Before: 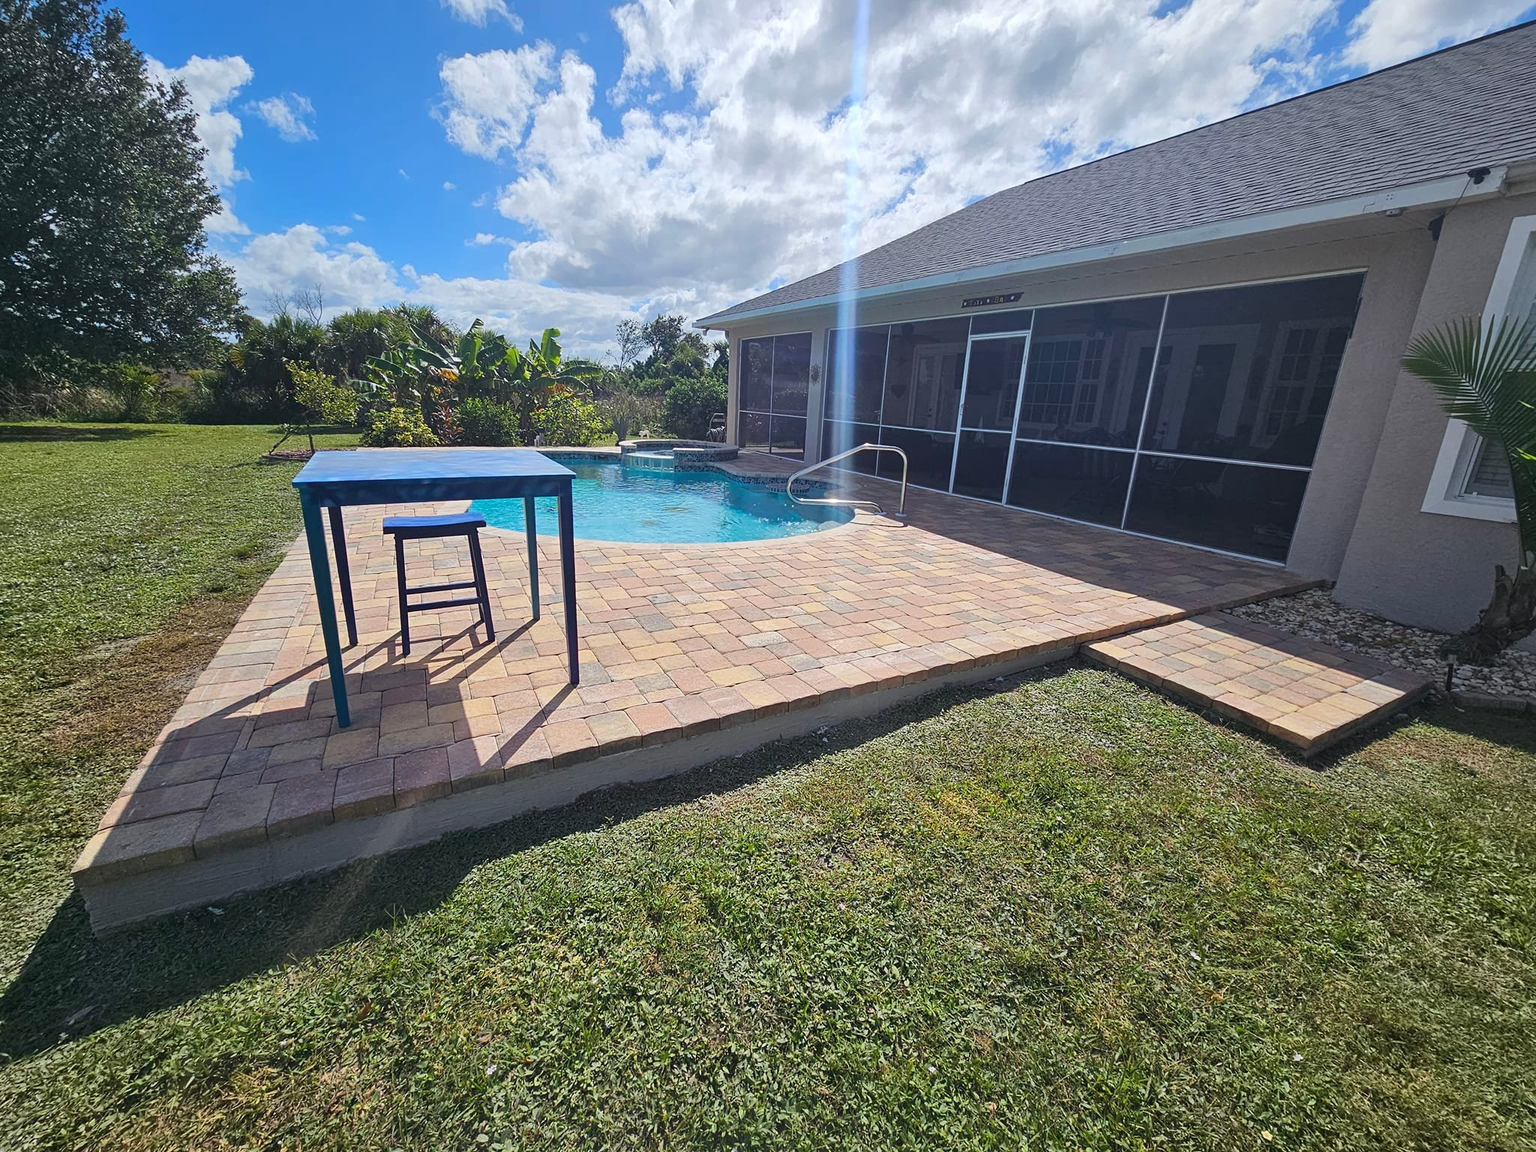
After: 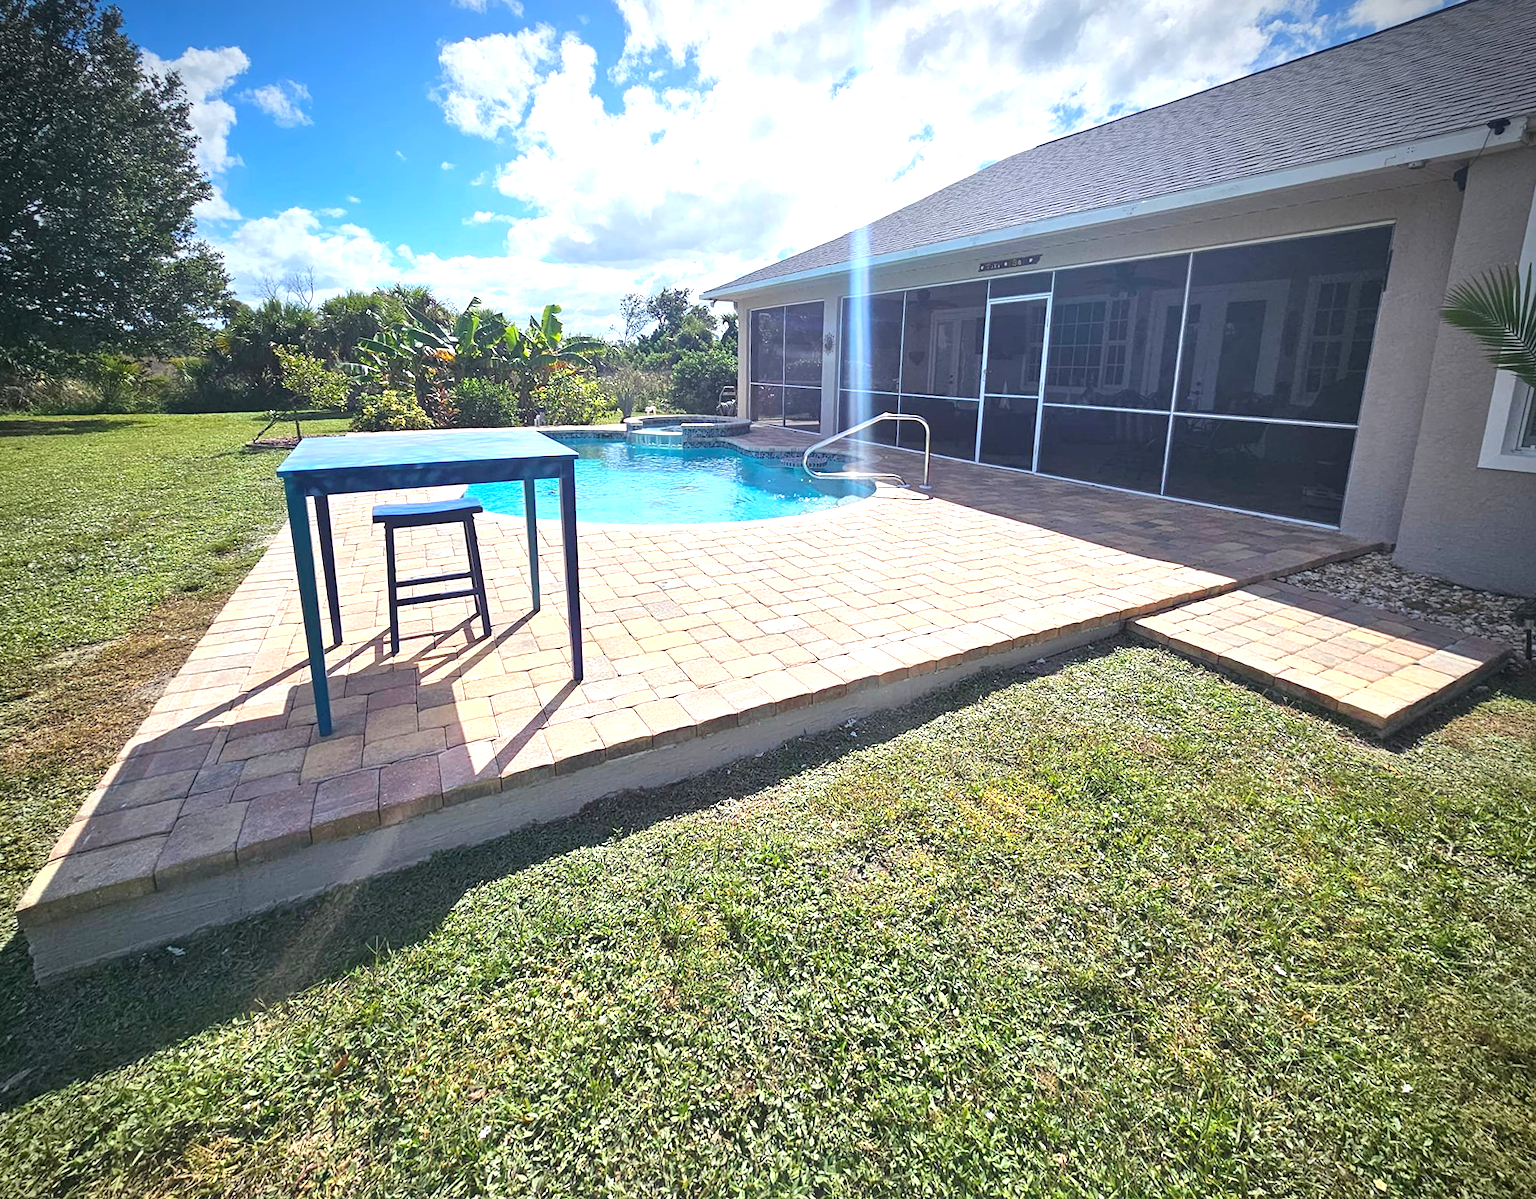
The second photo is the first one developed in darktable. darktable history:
rotate and perspective: rotation -1.68°, lens shift (vertical) -0.146, crop left 0.049, crop right 0.912, crop top 0.032, crop bottom 0.96
exposure: black level correction 0, exposure 1 EV, compensate exposure bias true, compensate highlight preservation false
vignetting: brightness -0.629, saturation -0.007, center (-0.028, 0.239)
